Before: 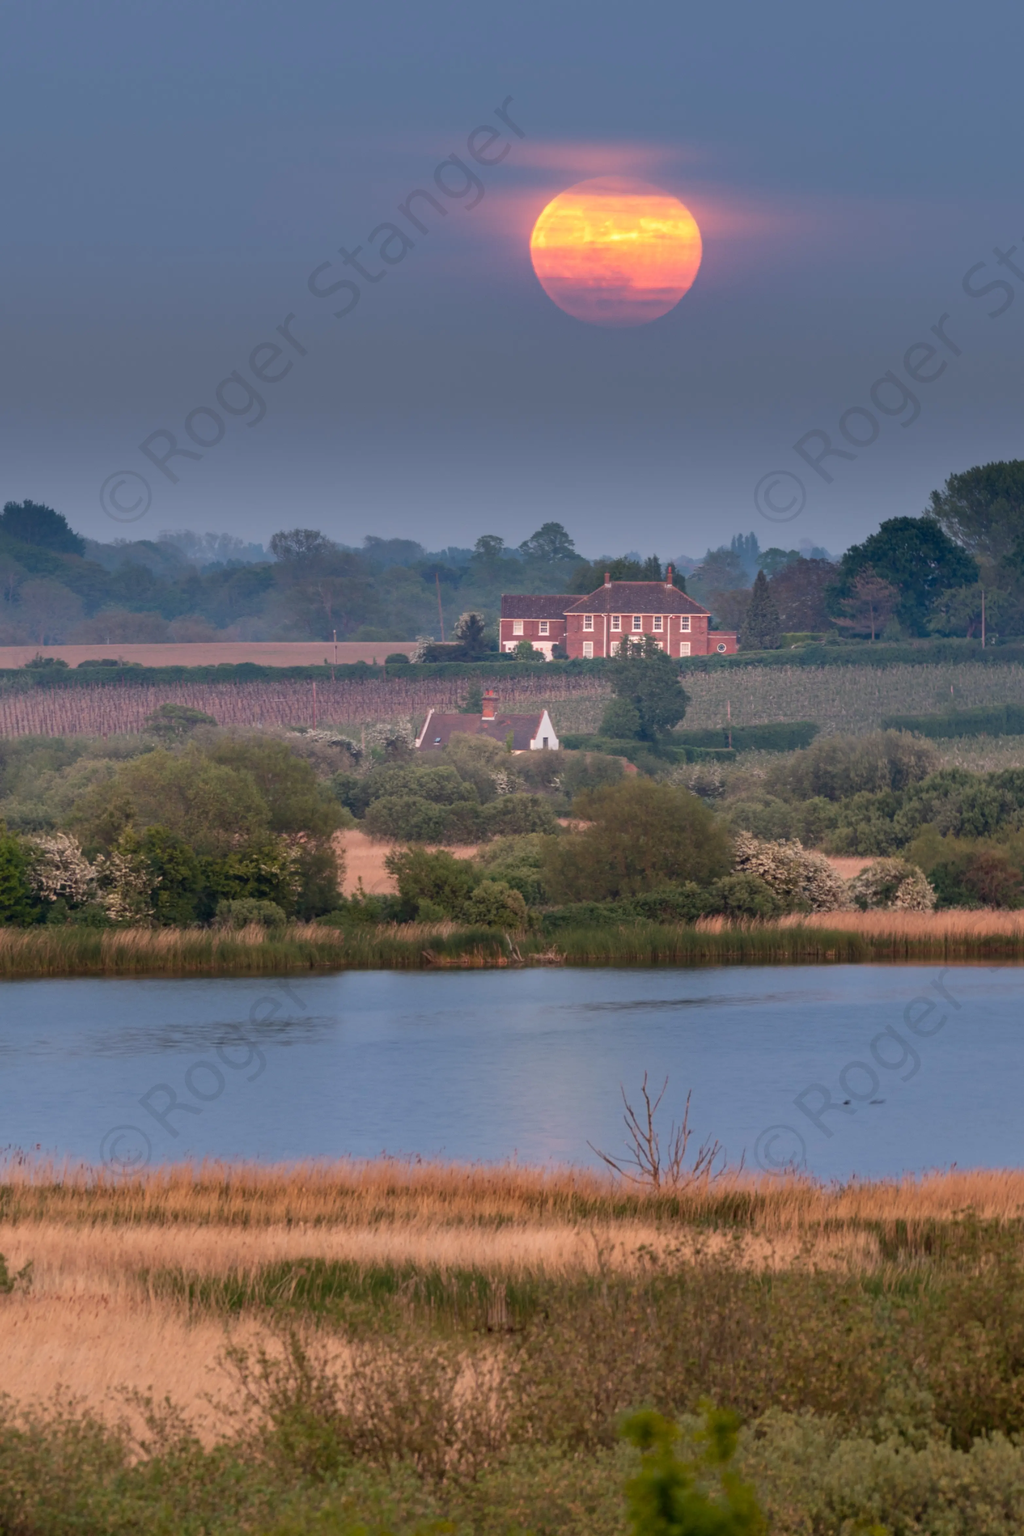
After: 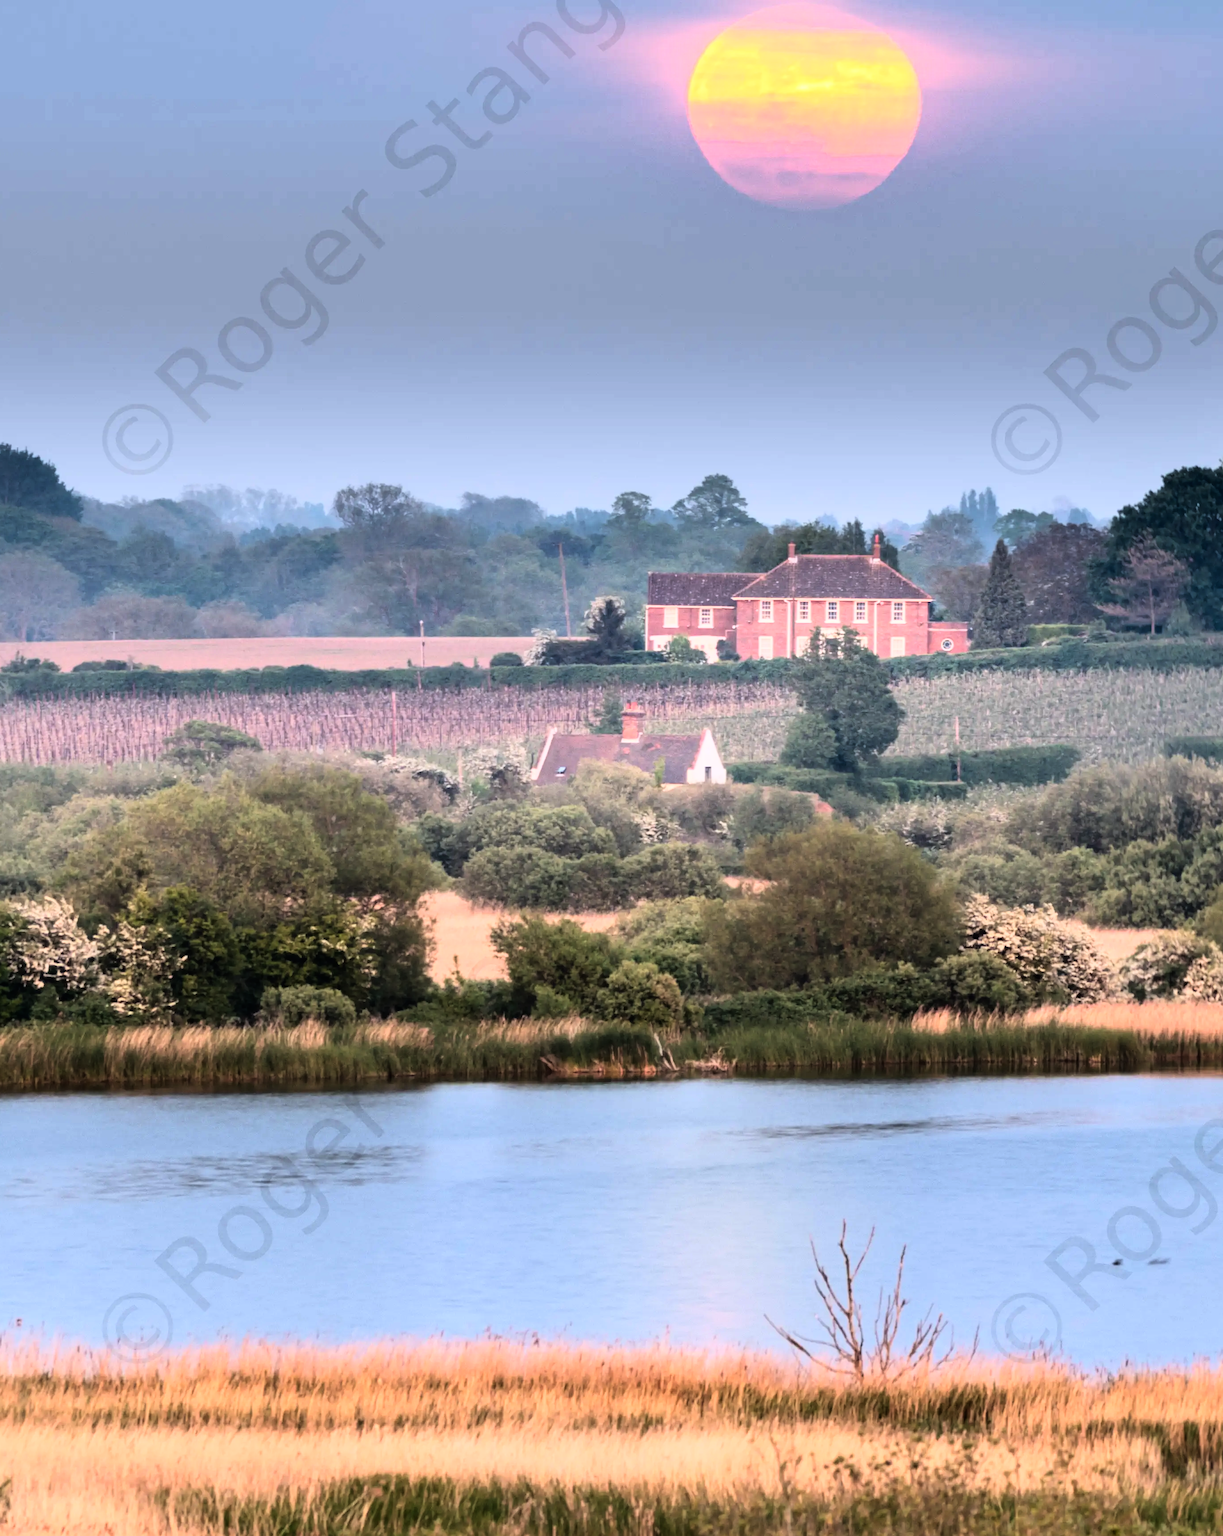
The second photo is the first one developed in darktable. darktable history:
crop and rotate: left 2.425%, top 11.305%, right 9.6%, bottom 15.08%
rgb curve: curves: ch0 [(0, 0) (0.21, 0.15) (0.24, 0.21) (0.5, 0.75) (0.75, 0.96) (0.89, 0.99) (1, 1)]; ch1 [(0, 0.02) (0.21, 0.13) (0.25, 0.2) (0.5, 0.67) (0.75, 0.9) (0.89, 0.97) (1, 1)]; ch2 [(0, 0.02) (0.21, 0.13) (0.25, 0.2) (0.5, 0.67) (0.75, 0.9) (0.89, 0.97) (1, 1)], compensate middle gray true
